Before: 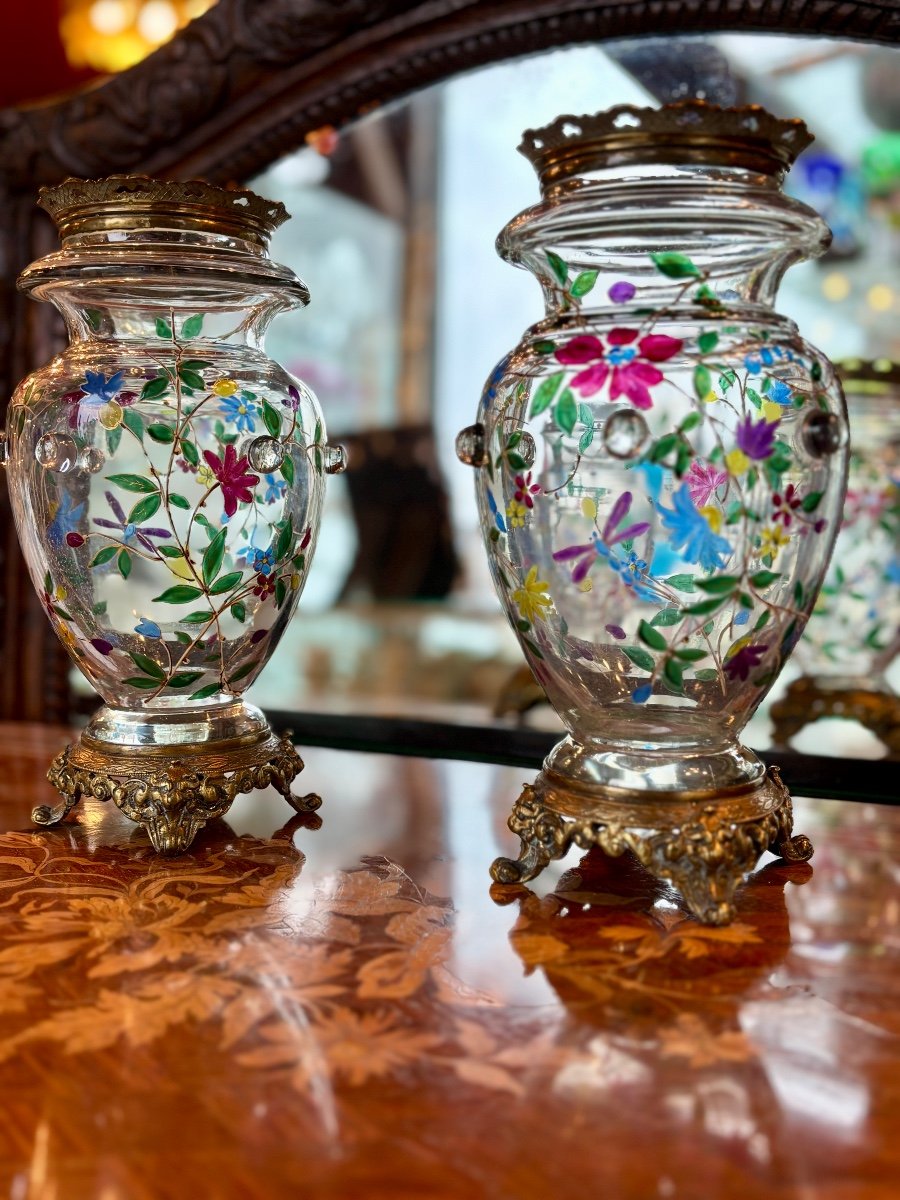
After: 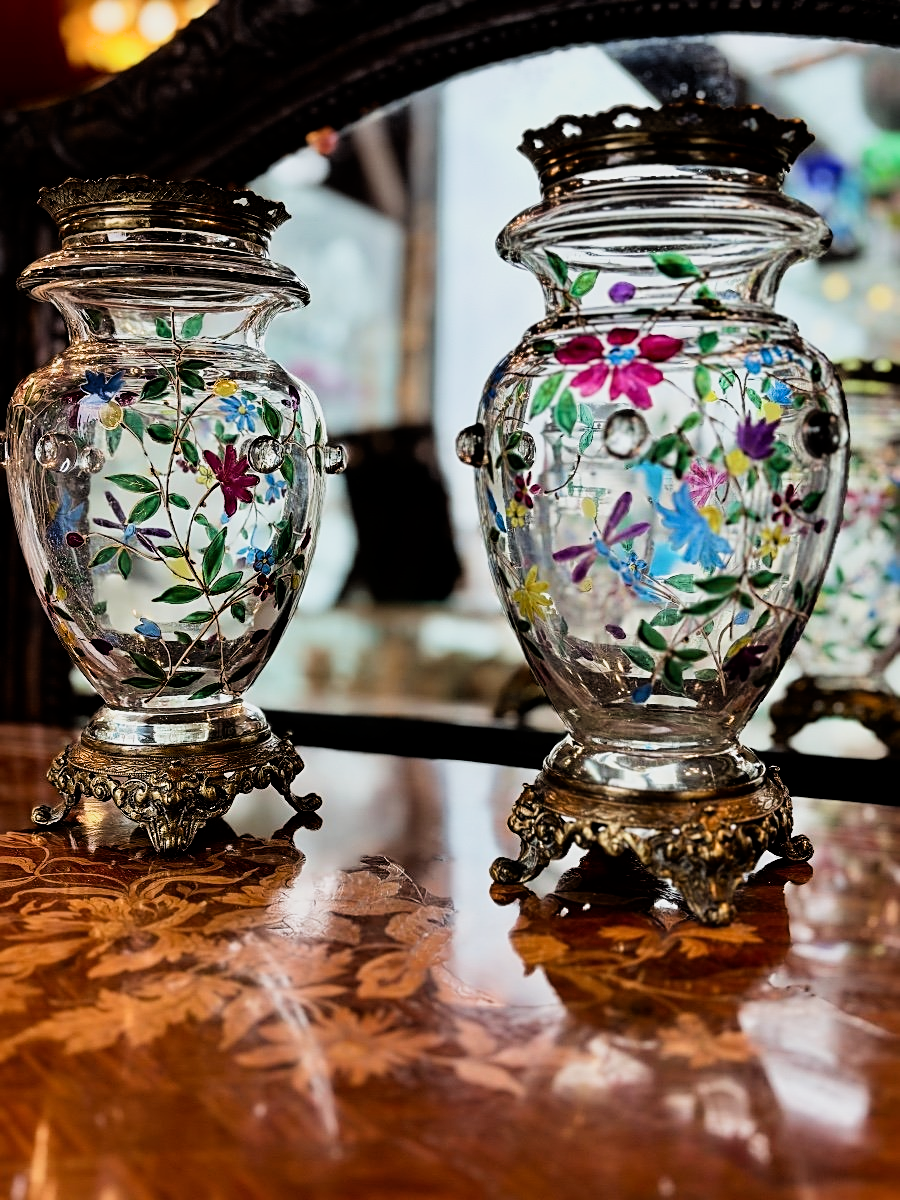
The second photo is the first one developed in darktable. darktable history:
tone equalizer: on, module defaults
filmic rgb: black relative exposure -5 EV, white relative exposure 3.5 EV, hardness 3.19, contrast 1.4, highlights saturation mix -50%
sharpen: on, module defaults
